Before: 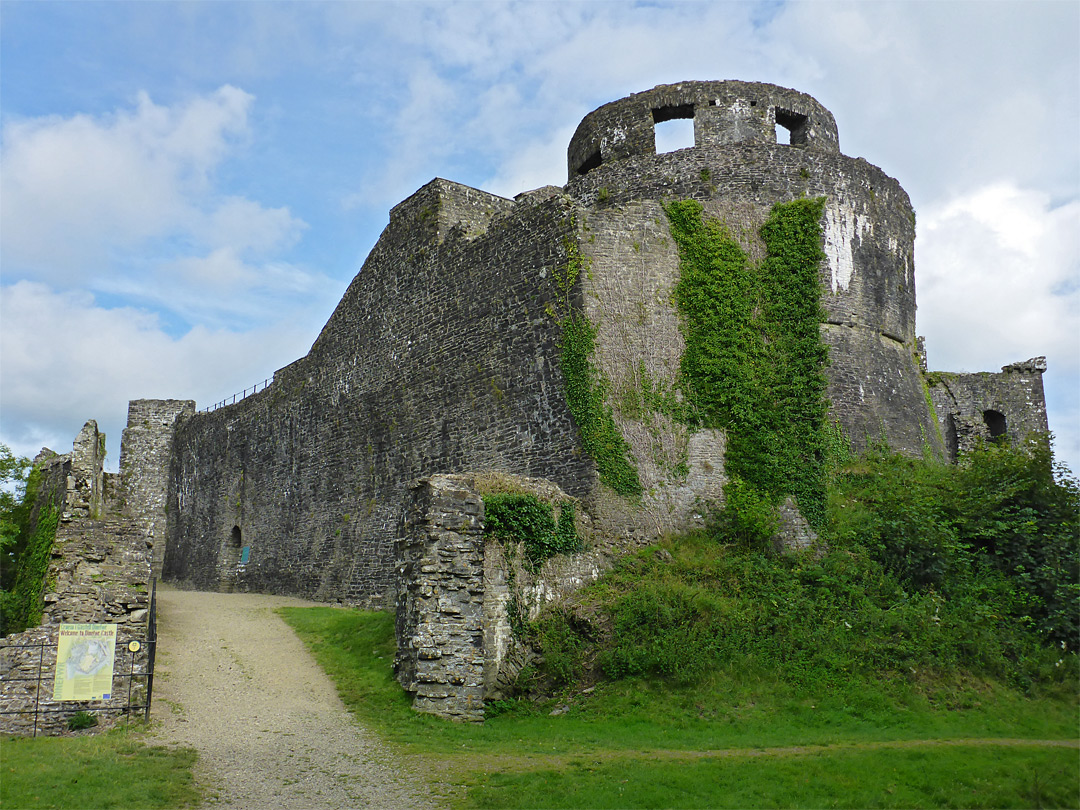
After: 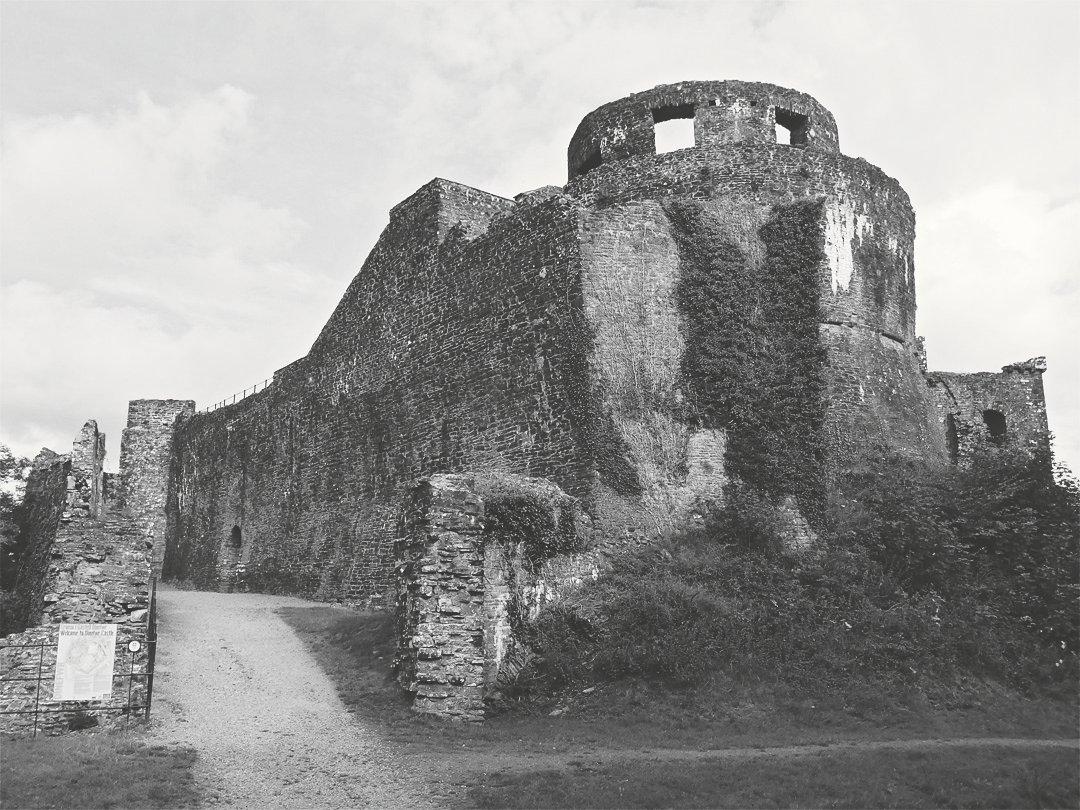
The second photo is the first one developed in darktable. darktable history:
tone curve: curves: ch0 [(0, 0) (0.003, 0.203) (0.011, 0.203) (0.025, 0.21) (0.044, 0.22) (0.069, 0.231) (0.1, 0.243) (0.136, 0.255) (0.177, 0.277) (0.224, 0.305) (0.277, 0.346) (0.335, 0.412) (0.399, 0.492) (0.468, 0.571) (0.543, 0.658) (0.623, 0.75) (0.709, 0.837) (0.801, 0.905) (0.898, 0.955) (1, 1)], preserve colors none
color look up table: target L [94.45, 100.65, 100, 86.7, 75.88, 74.05, 61.19, 57.48, 44.82, 37.82, 31.03, 3.967, 200.91, 84.56, 80.97, 75.52, 65.99, 58.38, 60.17, 64.36, 55.02, 56.32, 37.41, 33.46, 21.71, 100, 85.98, 76.61, 78.07, 76.61, 81.69, 58.64, 59.79, 82.05, 67, 47.64, 75.15, 36.85, 44, 26.21, 26.65, 94.45, 85.98, 84.56, 63.22, 71.1, 68.12, 38.24, 43.19], target a [-0.291, 0.001, -0.652, -0.003, -0.001, 0, 0.001, 0 ×4, -0.091, 0, -0.001, -0.001, 0, 0.001, 0.001, 0, 0, 0.001, 0, 0, 0, -0.001, -0.652, -0.102, -0.002 ×4, 0 ×5, -0.002, 0.001, 0, -0.001, 0, -0.291, -0.102, -0.001, 0 ×5], target b [3.645, -0.003, 8.393, 0.025, 0.004, 0.003, -0.004, 0.003, 0.002, 0.002, 0.002, 1.121, -0.001, 0.003, 0.003, 0.003, -0.004, -0.003, 0.003, 0.003, -0.003, 0.003, -0.002, -0.002, 0.012, 8.393, 1.255, 0.025 ×4, -0.003, 0.003, 0.002, 0.003, 0.003, 0.025, -0.002, -0.003, 0.012, 0.002, 3.645, 1.255, 0.003, -0.003, 0.003, 0.003, 0.002, 0.002], num patches 49
